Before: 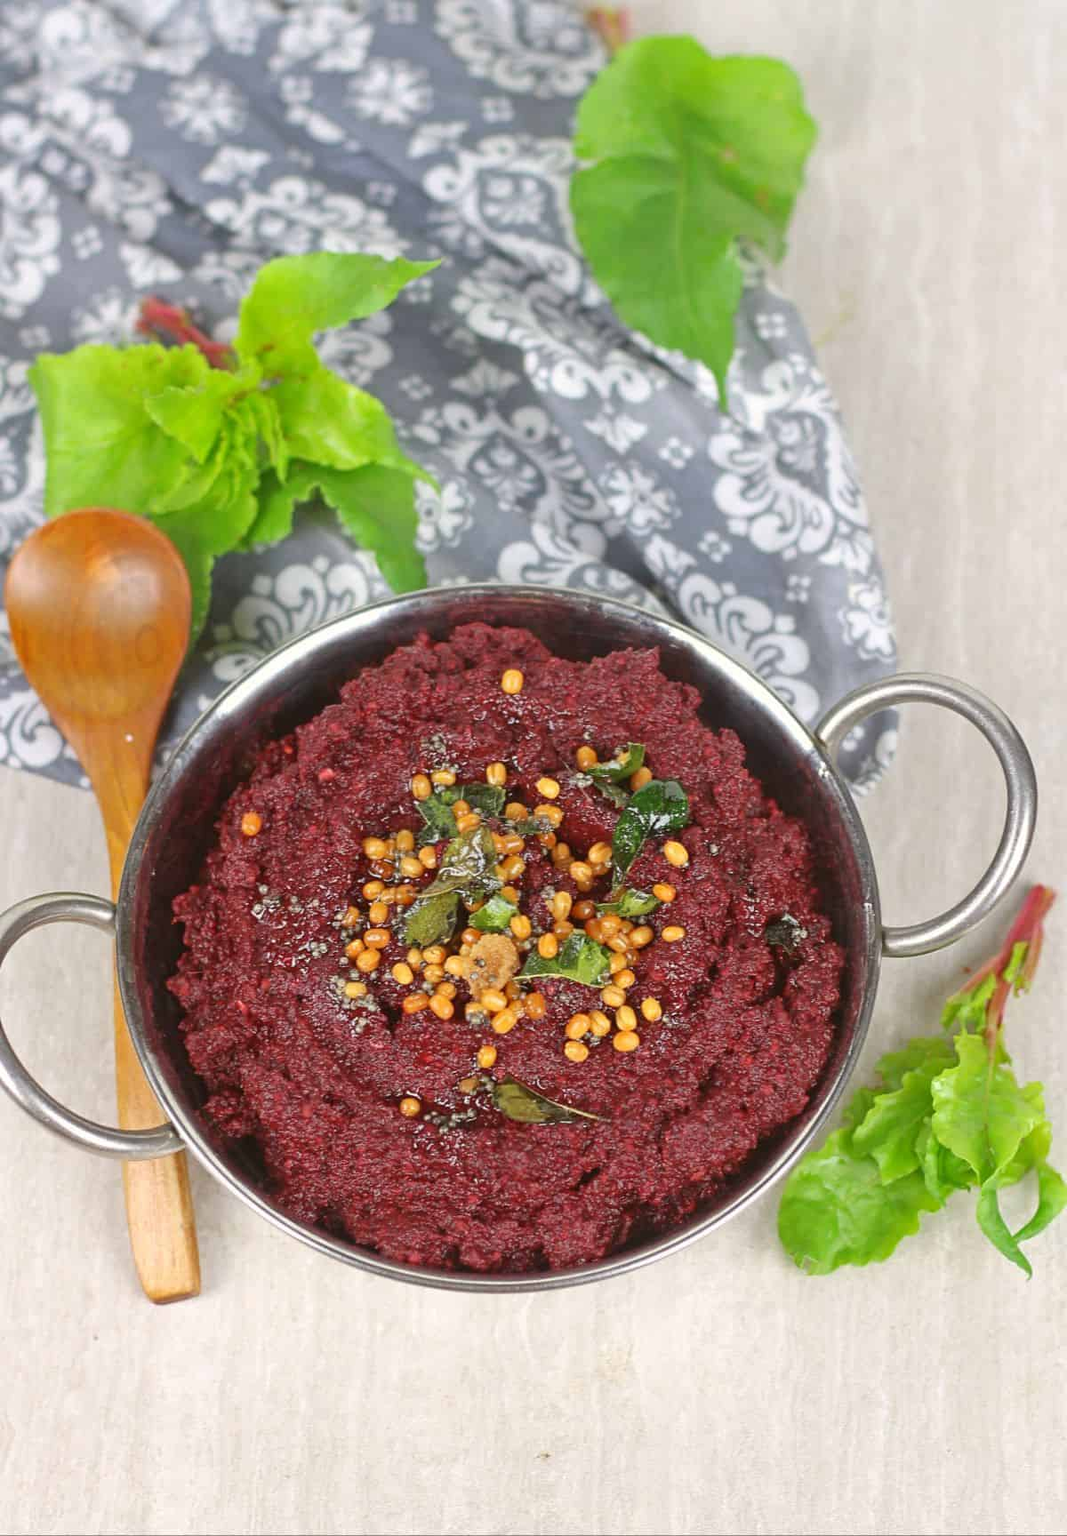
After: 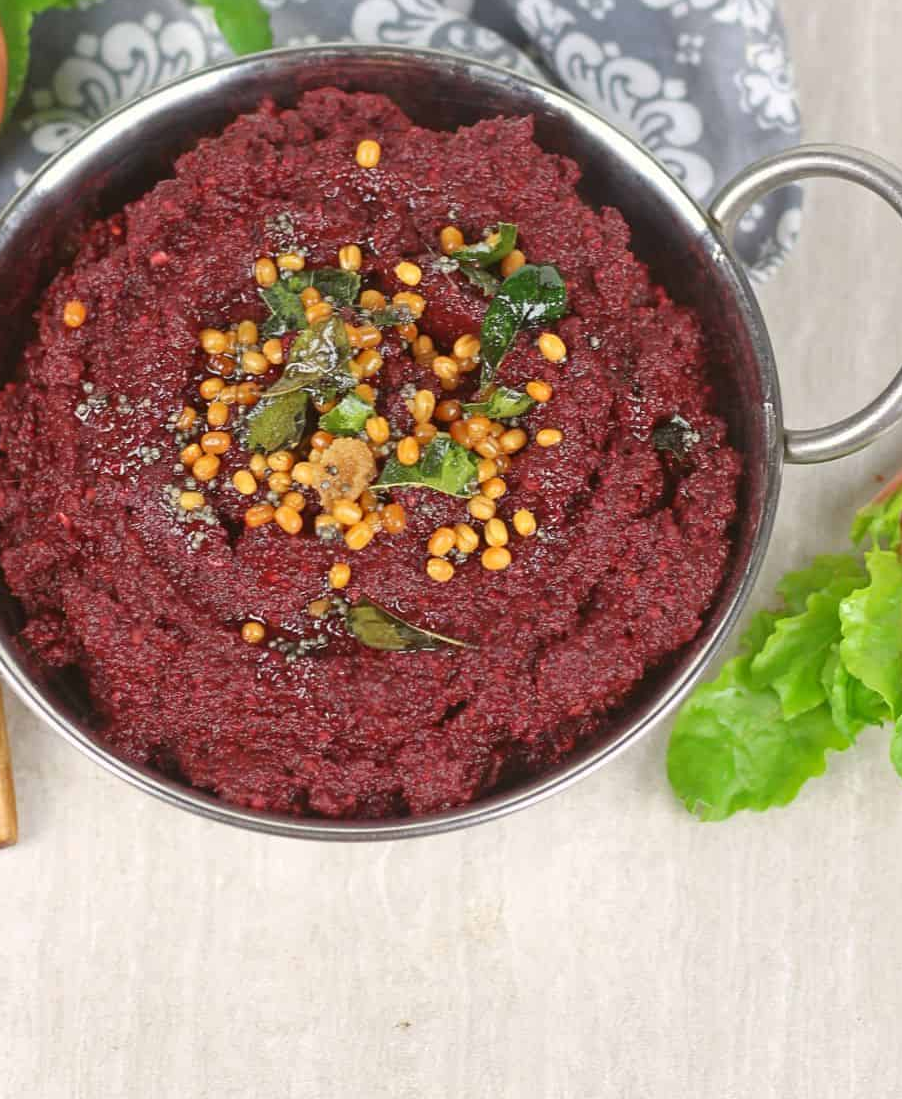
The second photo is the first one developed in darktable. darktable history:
crop and rotate: left 17.364%, top 35.494%, right 7.391%, bottom 0.904%
